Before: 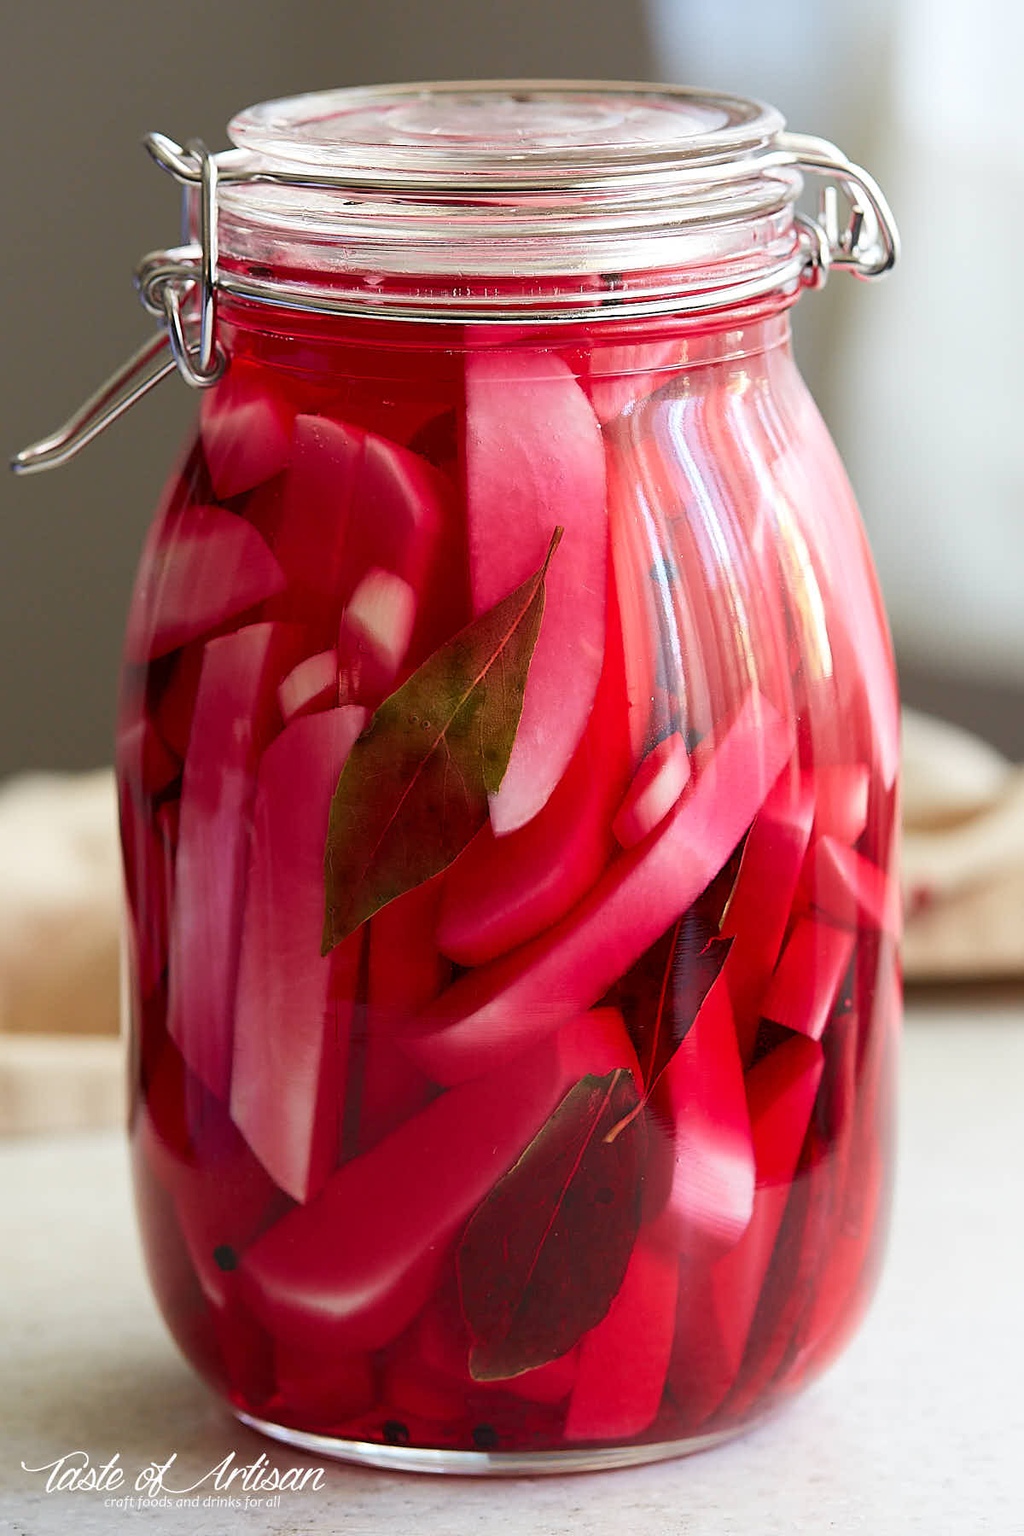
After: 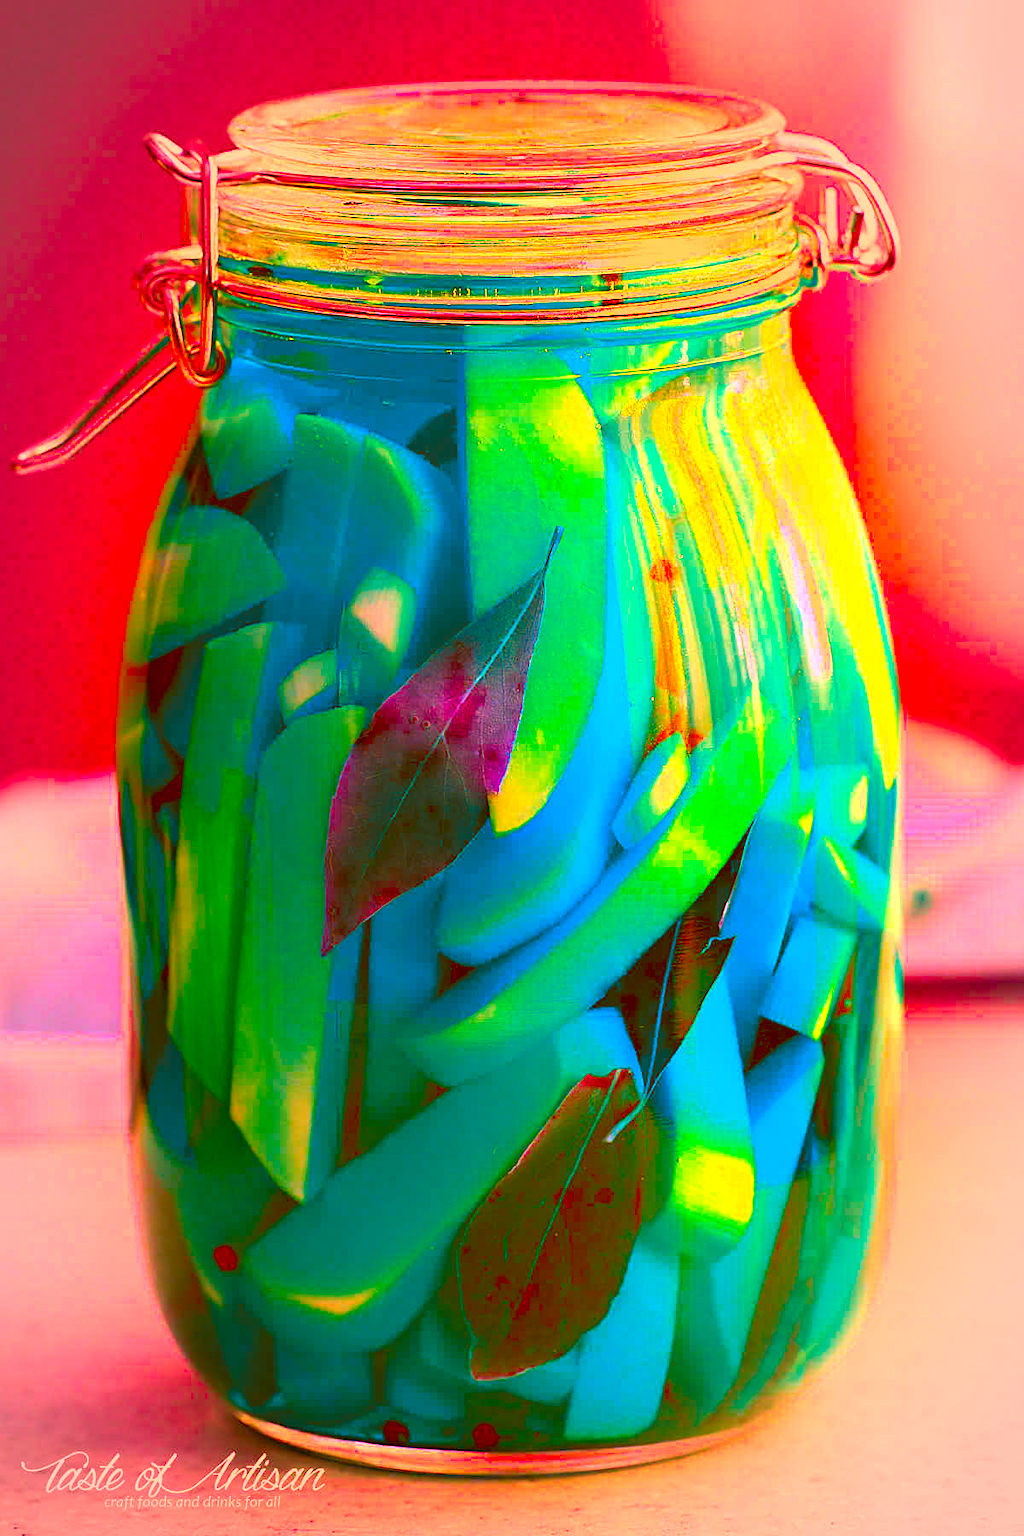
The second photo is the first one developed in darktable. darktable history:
exposure: exposure 0.95 EV, compensate highlight preservation false
haze removal: compatibility mode true, adaptive false
vignetting: automatic ratio true
color correction: highlights a* -39.68, highlights b* -40, shadows a* -40, shadows b* -40, saturation -3
